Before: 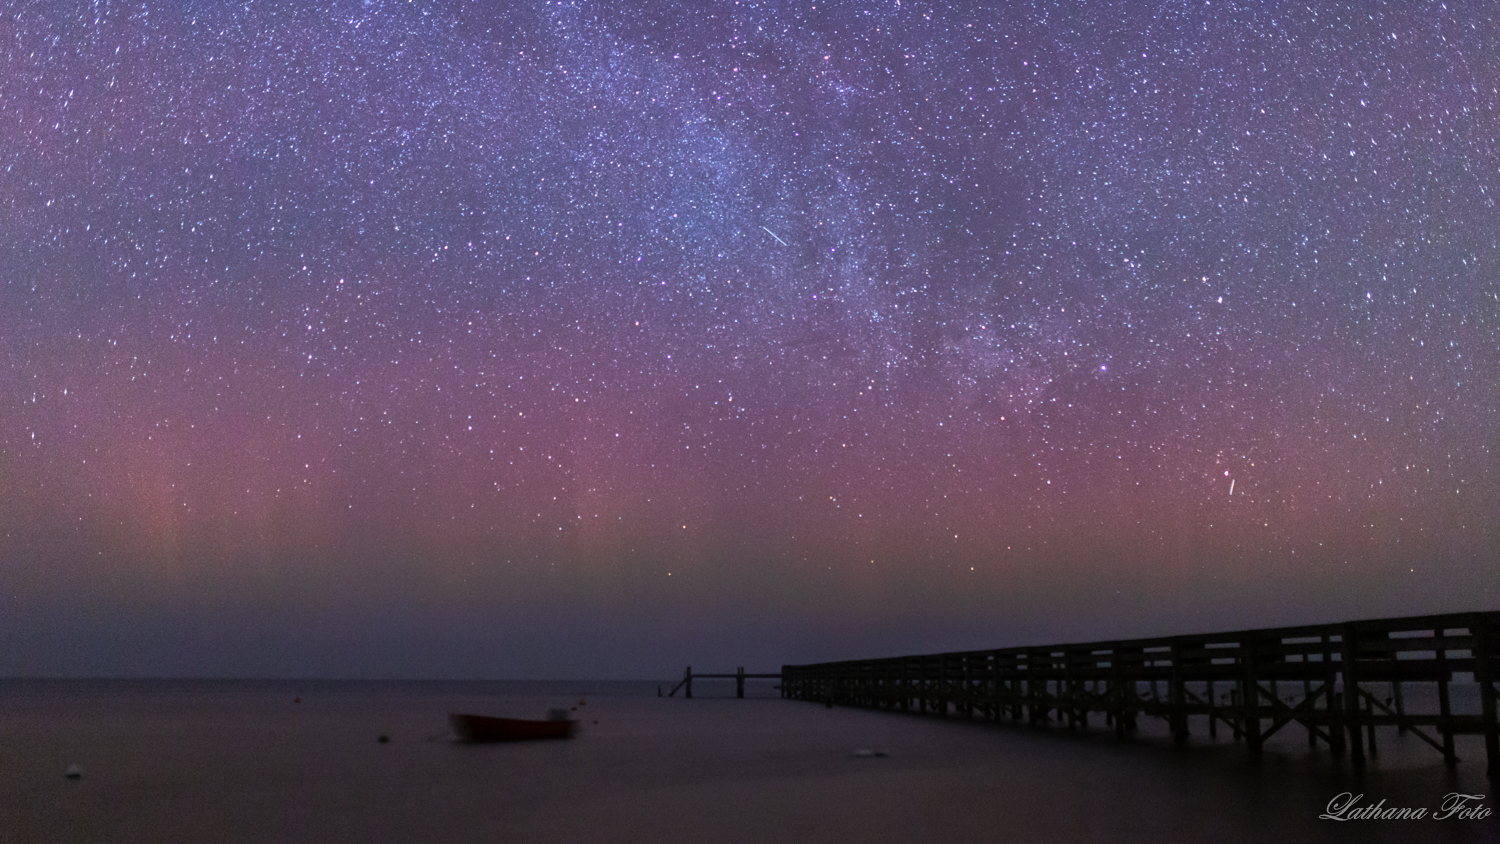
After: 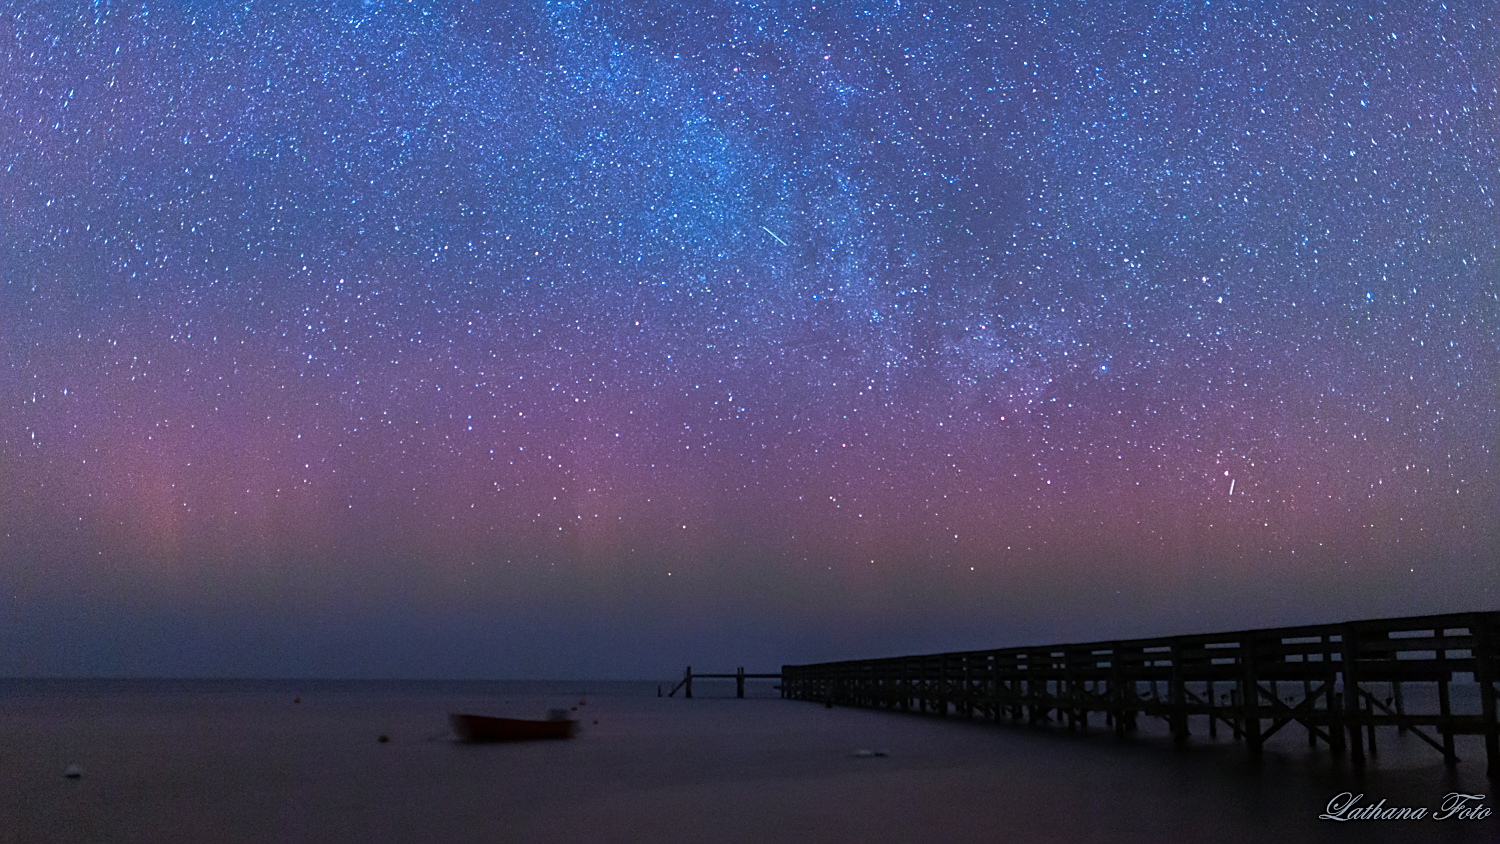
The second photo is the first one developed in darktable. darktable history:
color calibration: x 0.37, y 0.382, temperature 4313.32 K
color zones: curves: ch1 [(0.29, 0.492) (0.373, 0.185) (0.509, 0.481)]; ch2 [(0.25, 0.462) (0.749, 0.457)], mix 40.67%
sharpen: on, module defaults
